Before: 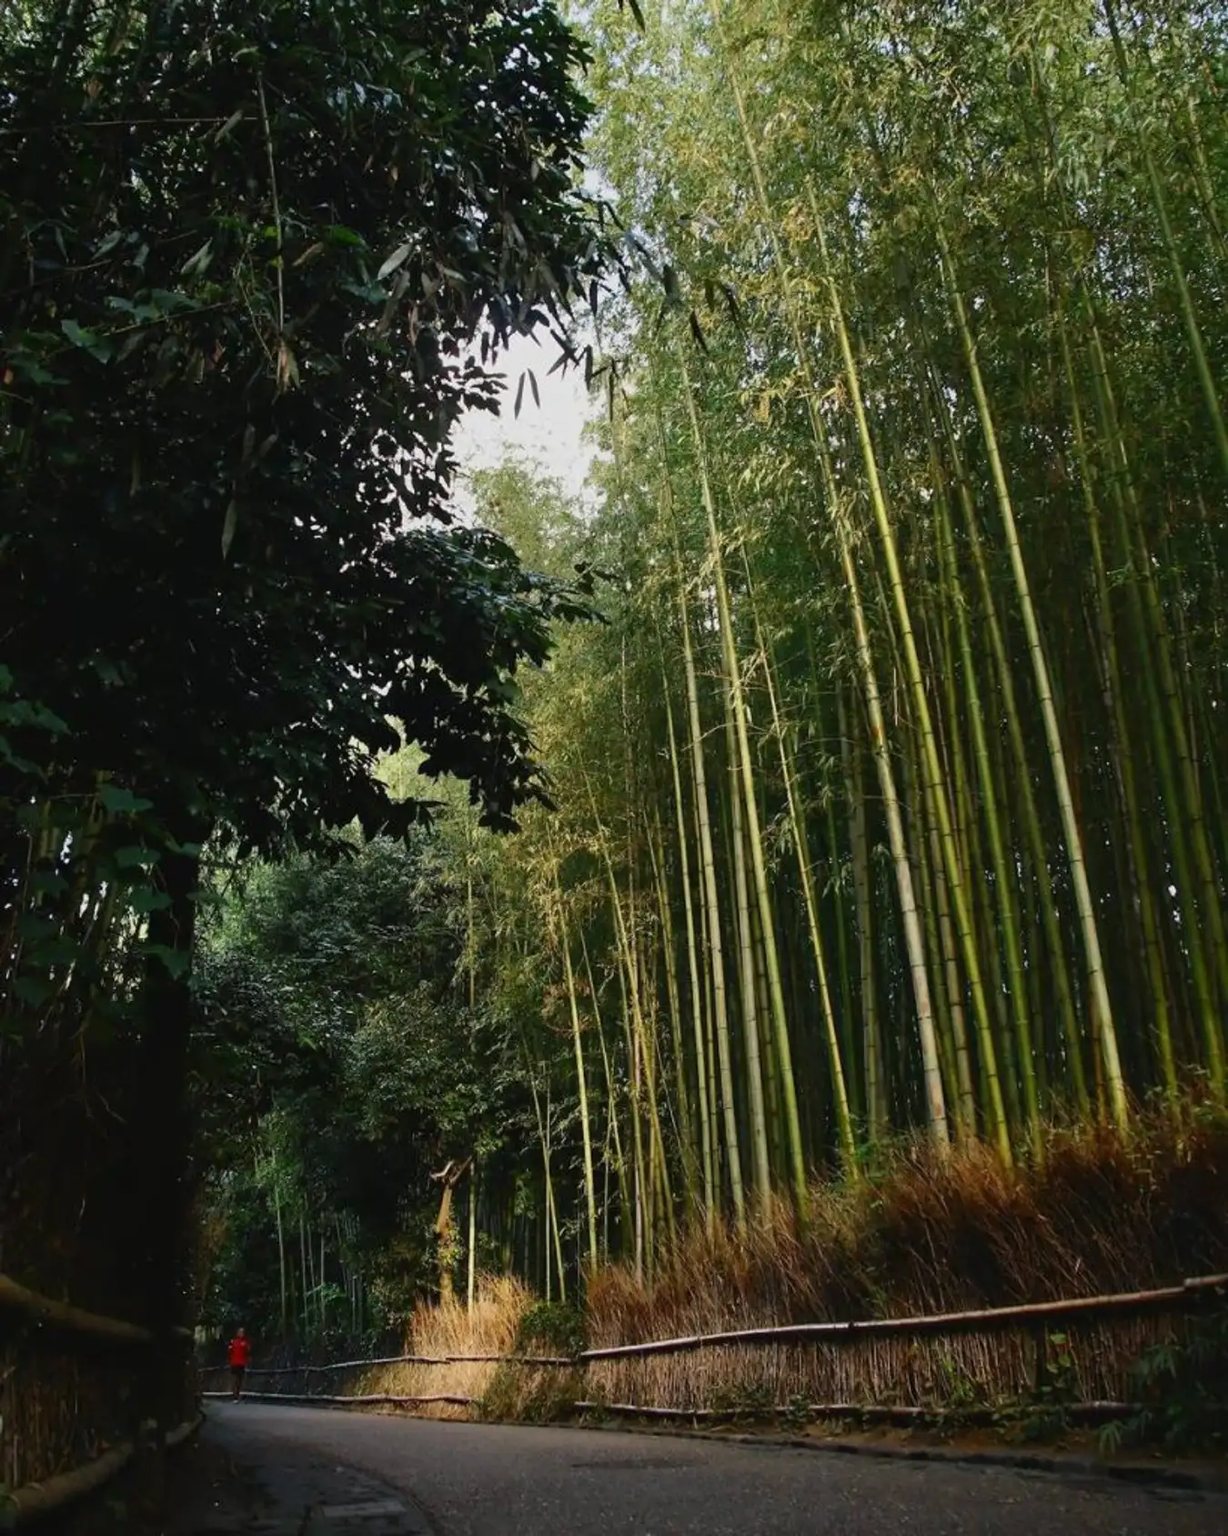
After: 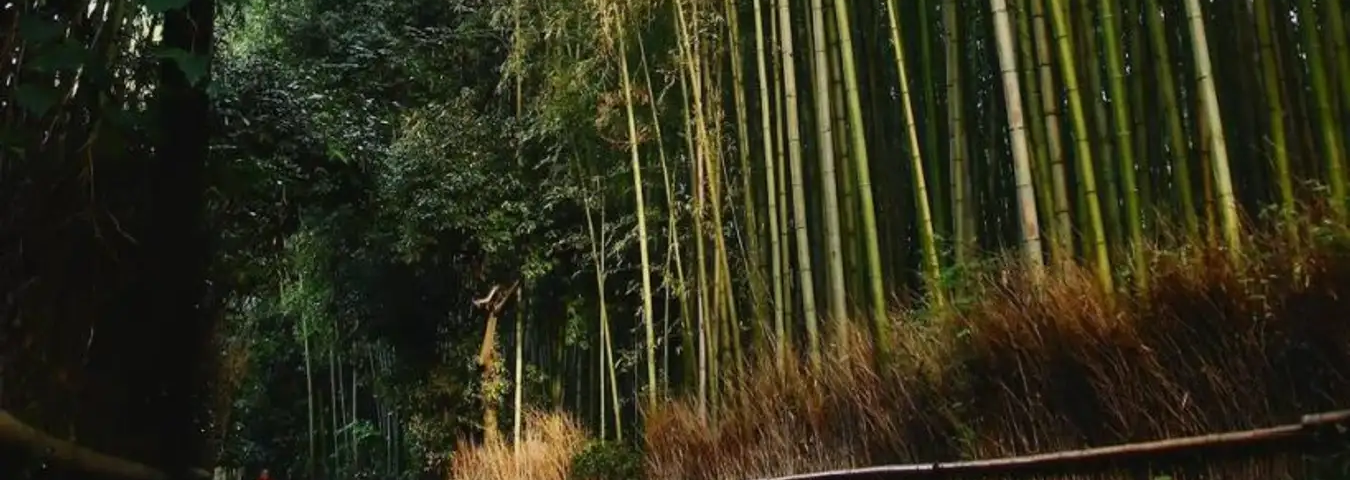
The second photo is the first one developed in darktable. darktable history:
crop and rotate: top 58.693%, bottom 12.838%
exposure: compensate highlight preservation false
